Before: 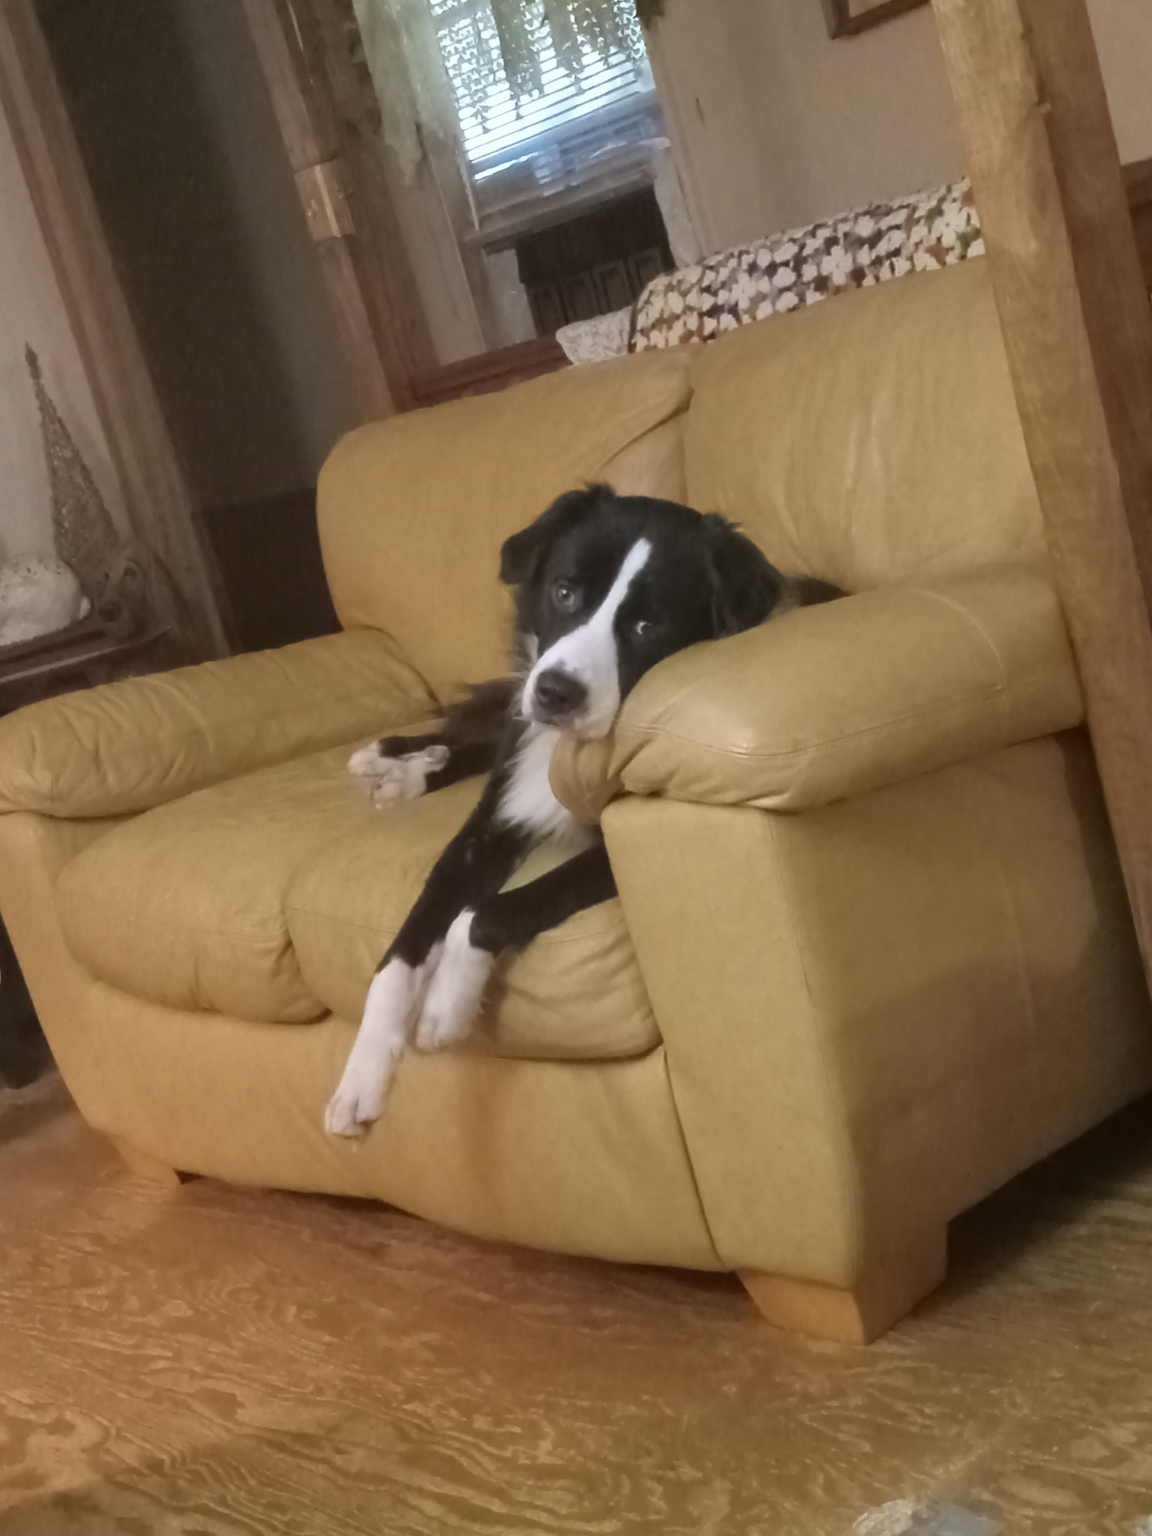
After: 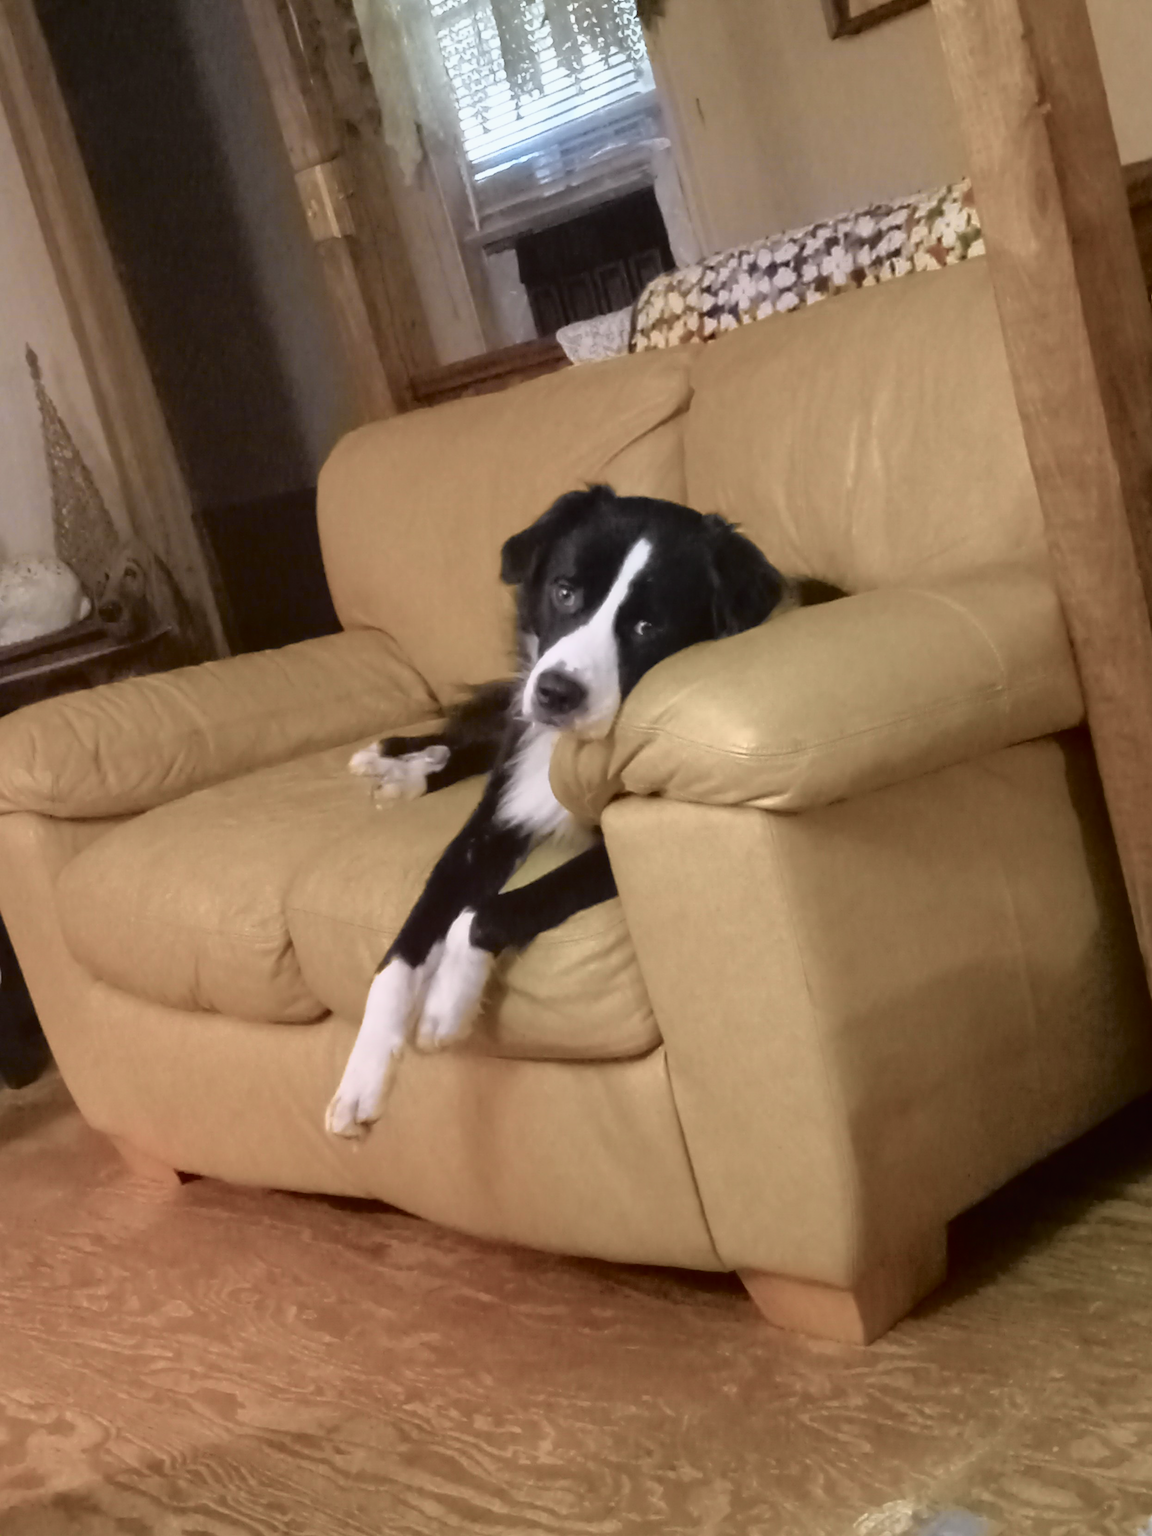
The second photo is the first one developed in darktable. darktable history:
tone curve: curves: ch0 [(0, 0) (0.105, 0.044) (0.195, 0.128) (0.283, 0.283) (0.384, 0.404) (0.485, 0.531) (0.638, 0.681) (0.795, 0.879) (1, 0.977)]; ch1 [(0, 0) (0.161, 0.092) (0.35, 0.33) (0.379, 0.401) (0.456, 0.469) (0.498, 0.503) (0.531, 0.537) (0.596, 0.621) (0.635, 0.671) (1, 1)]; ch2 [(0, 0) (0.371, 0.362) (0.437, 0.437) (0.483, 0.484) (0.53, 0.515) (0.56, 0.58) (0.622, 0.606) (1, 1)], color space Lab, independent channels, preserve colors none
